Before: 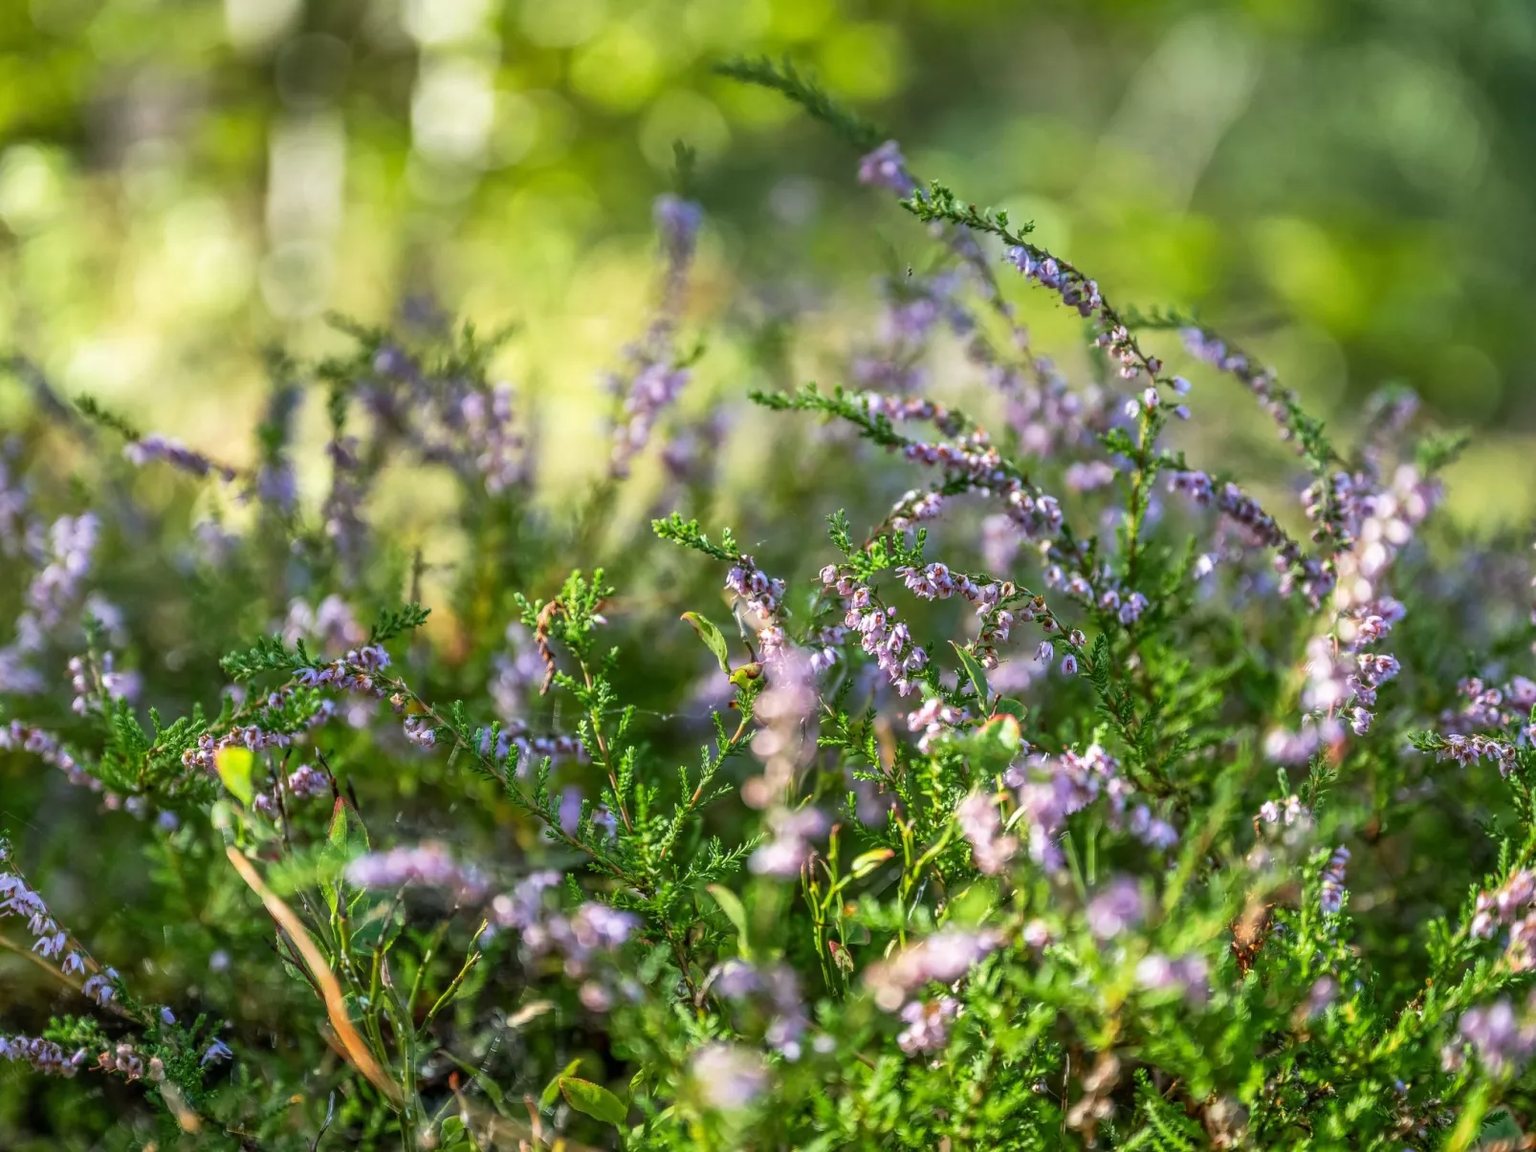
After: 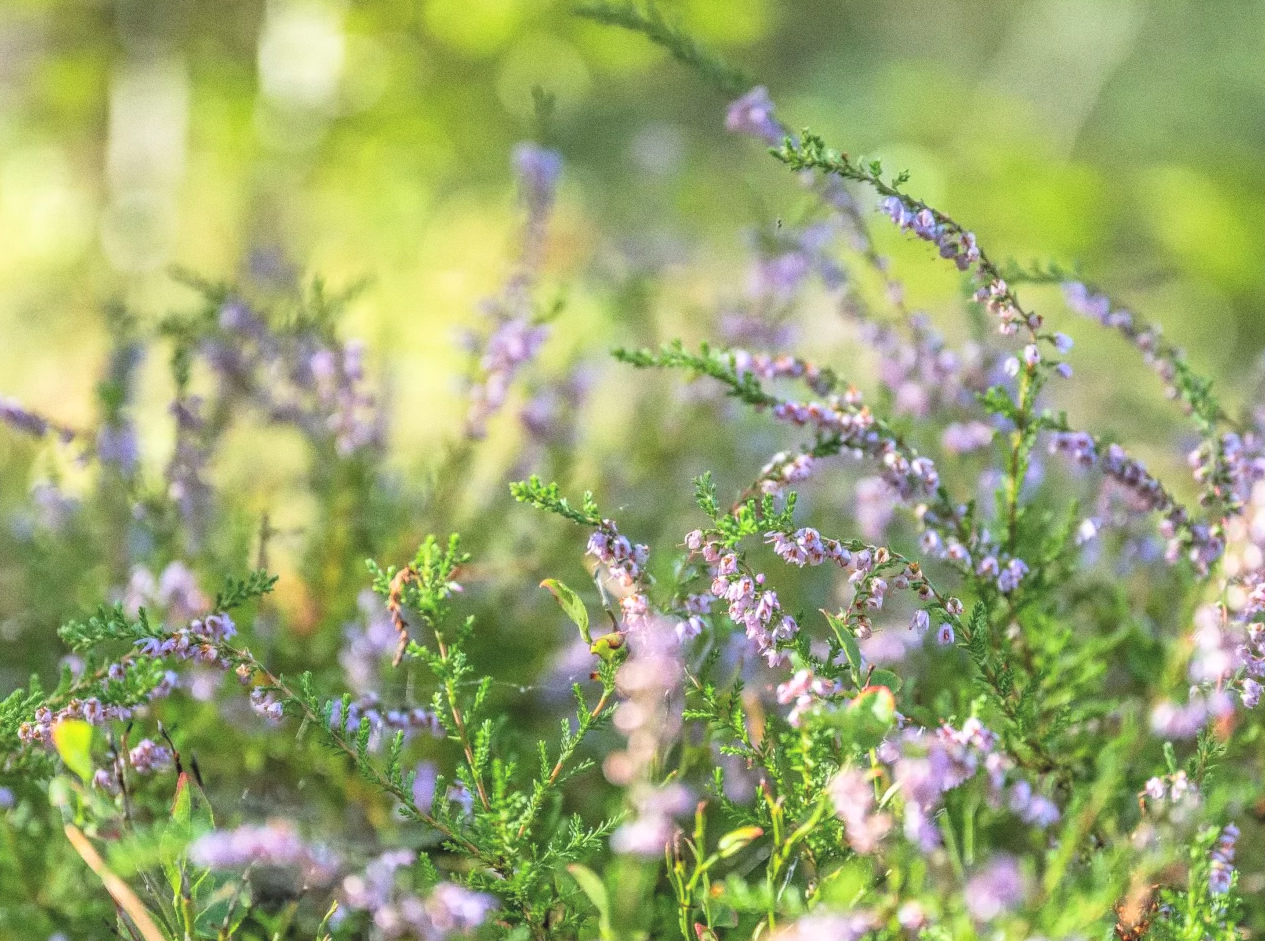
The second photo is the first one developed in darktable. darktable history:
crop and rotate: left 10.77%, top 5.1%, right 10.41%, bottom 16.76%
contrast brightness saturation: brightness 0.28
grain: on, module defaults
